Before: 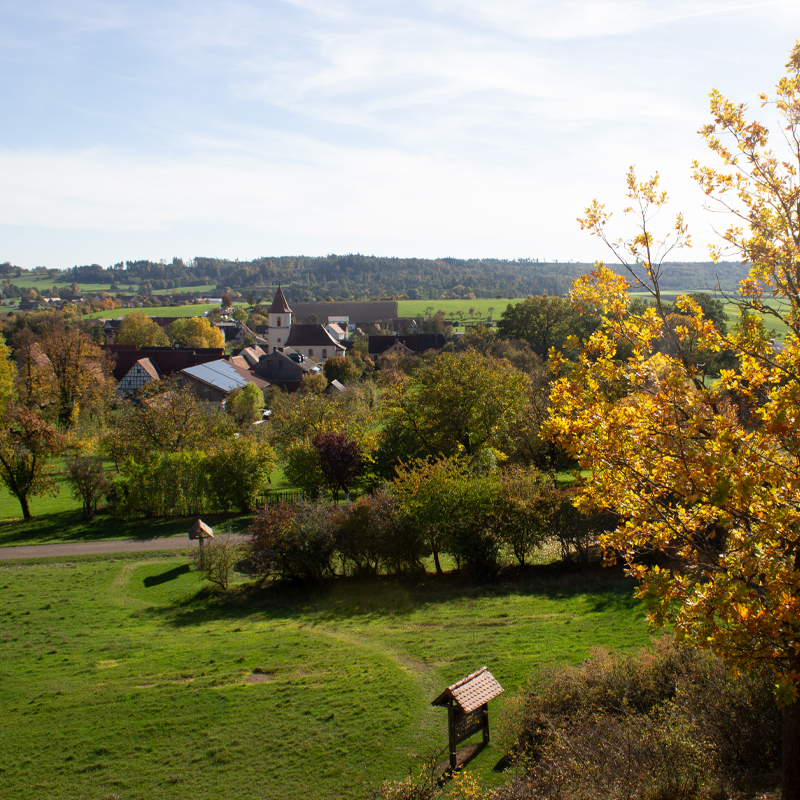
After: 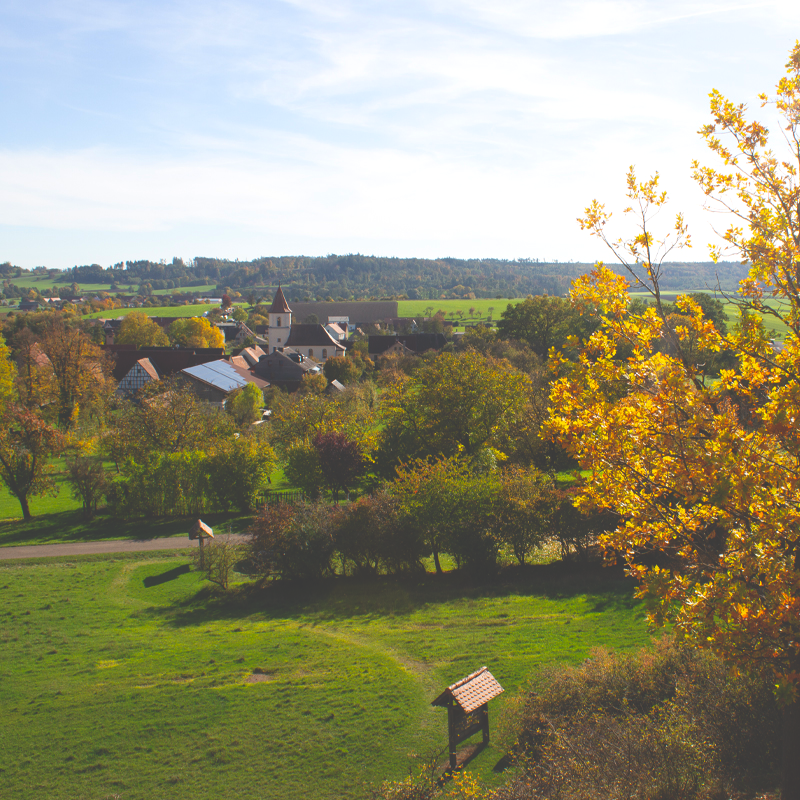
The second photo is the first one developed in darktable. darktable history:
exposure: black level correction -0.041, exposure 0.064 EV, compensate highlight preservation false
color balance rgb: perceptual saturation grading › global saturation 20%, global vibrance 20%
